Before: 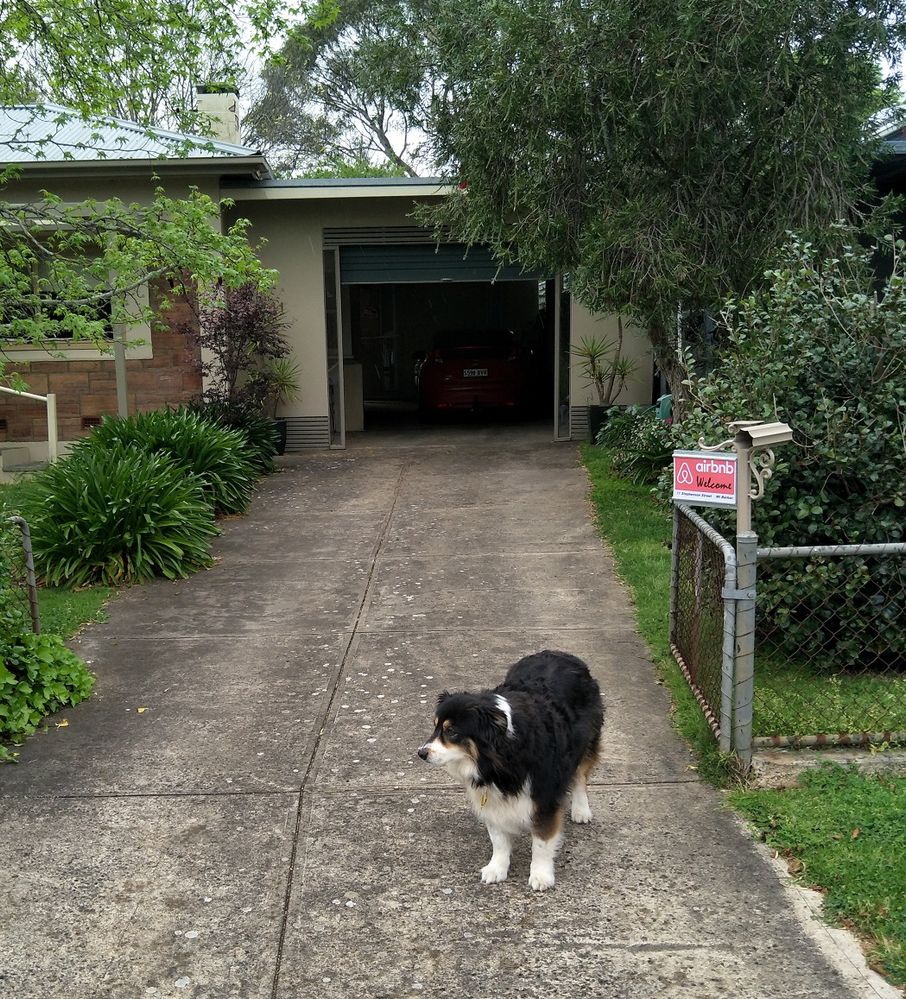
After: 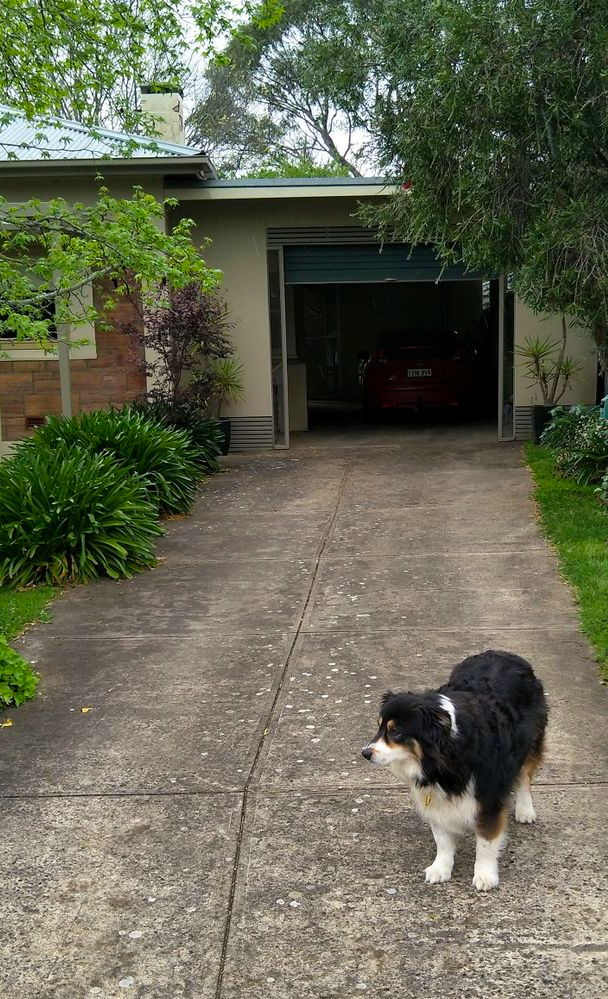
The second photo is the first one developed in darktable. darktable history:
crop and rotate: left 6.194%, right 26.658%
color balance rgb: perceptual saturation grading › global saturation 30.455%
